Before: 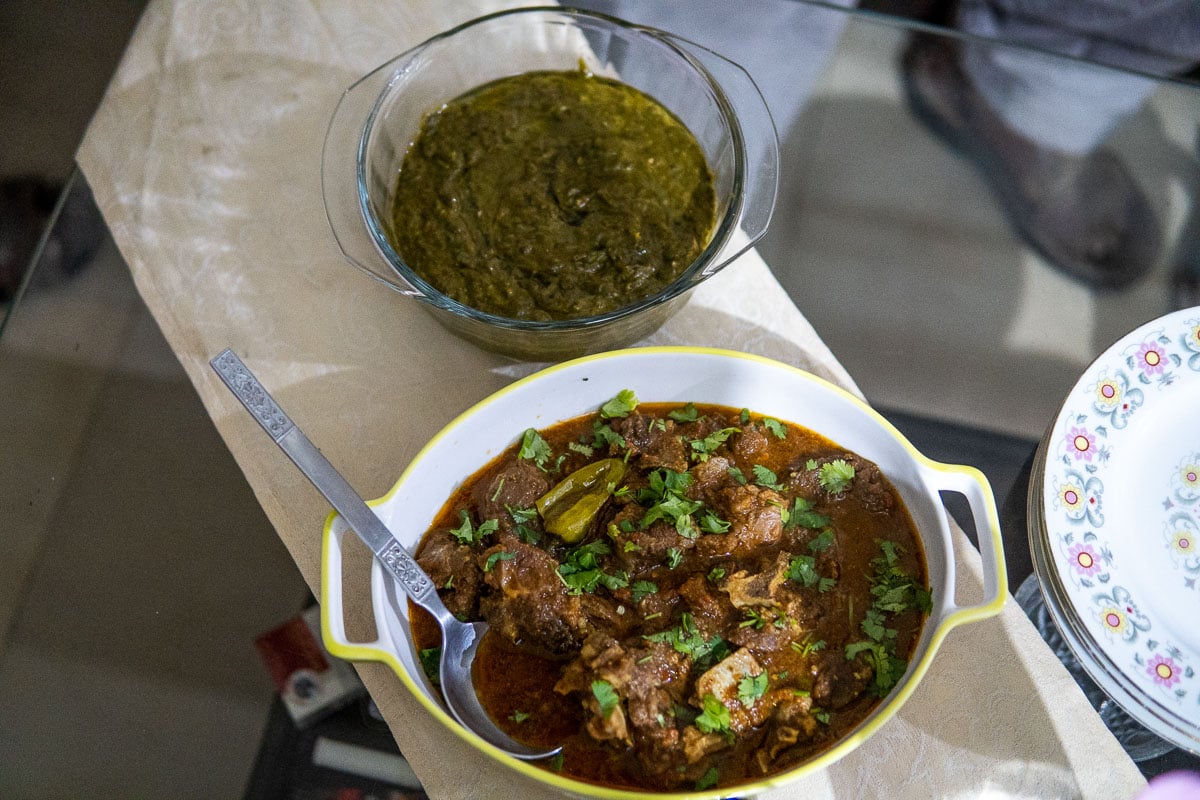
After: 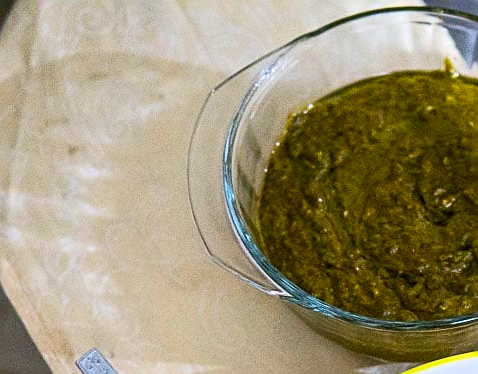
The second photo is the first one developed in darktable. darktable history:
color correction: highlights b* -0.014, saturation 1.36
sharpen: on, module defaults
contrast brightness saturation: contrast 0.203, brightness 0.155, saturation 0.223
crop and rotate: left 11.233%, top 0.09%, right 48.926%, bottom 53.039%
